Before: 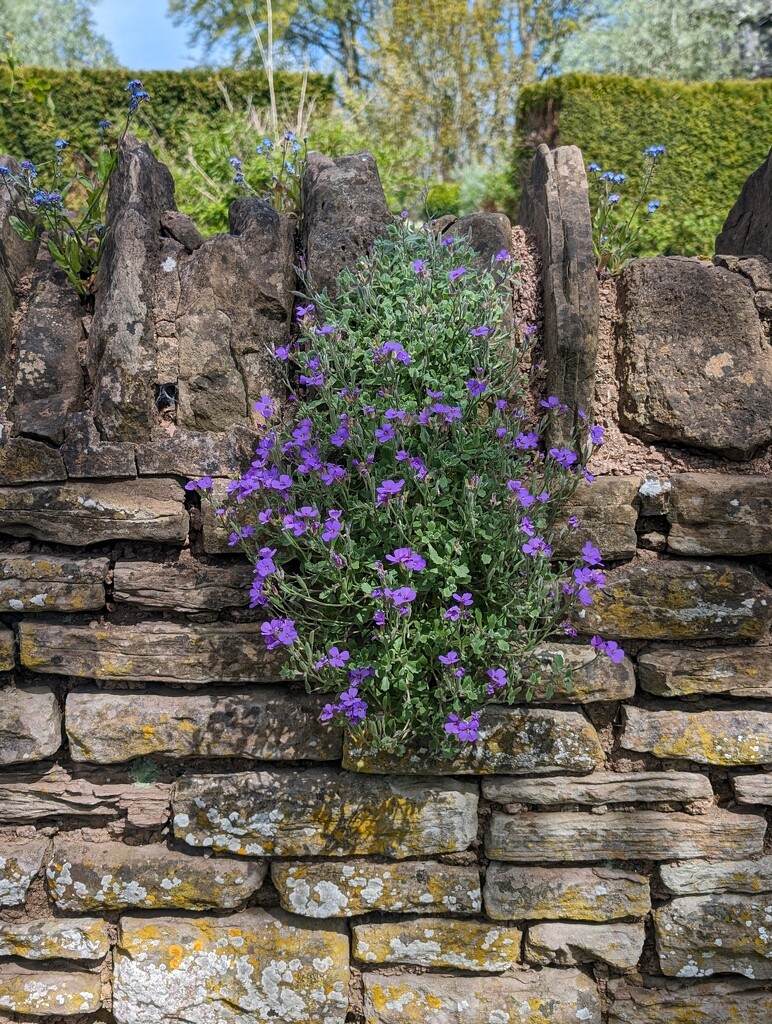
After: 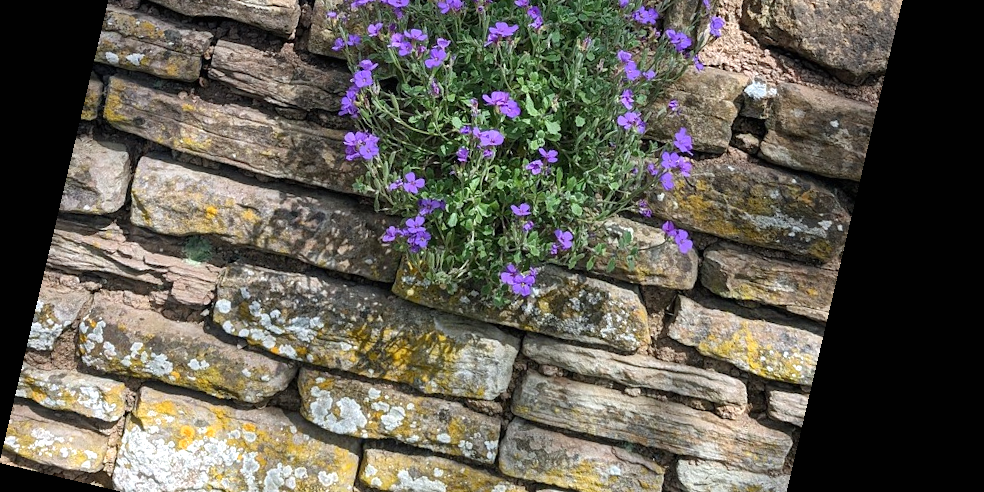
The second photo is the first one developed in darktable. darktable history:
rotate and perspective: rotation 13.27°, automatic cropping off
exposure: black level correction 0, exposure 0.5 EV, compensate highlight preservation false
crop: top 45.551%, bottom 12.262%
white balance: red 0.978, blue 0.999
